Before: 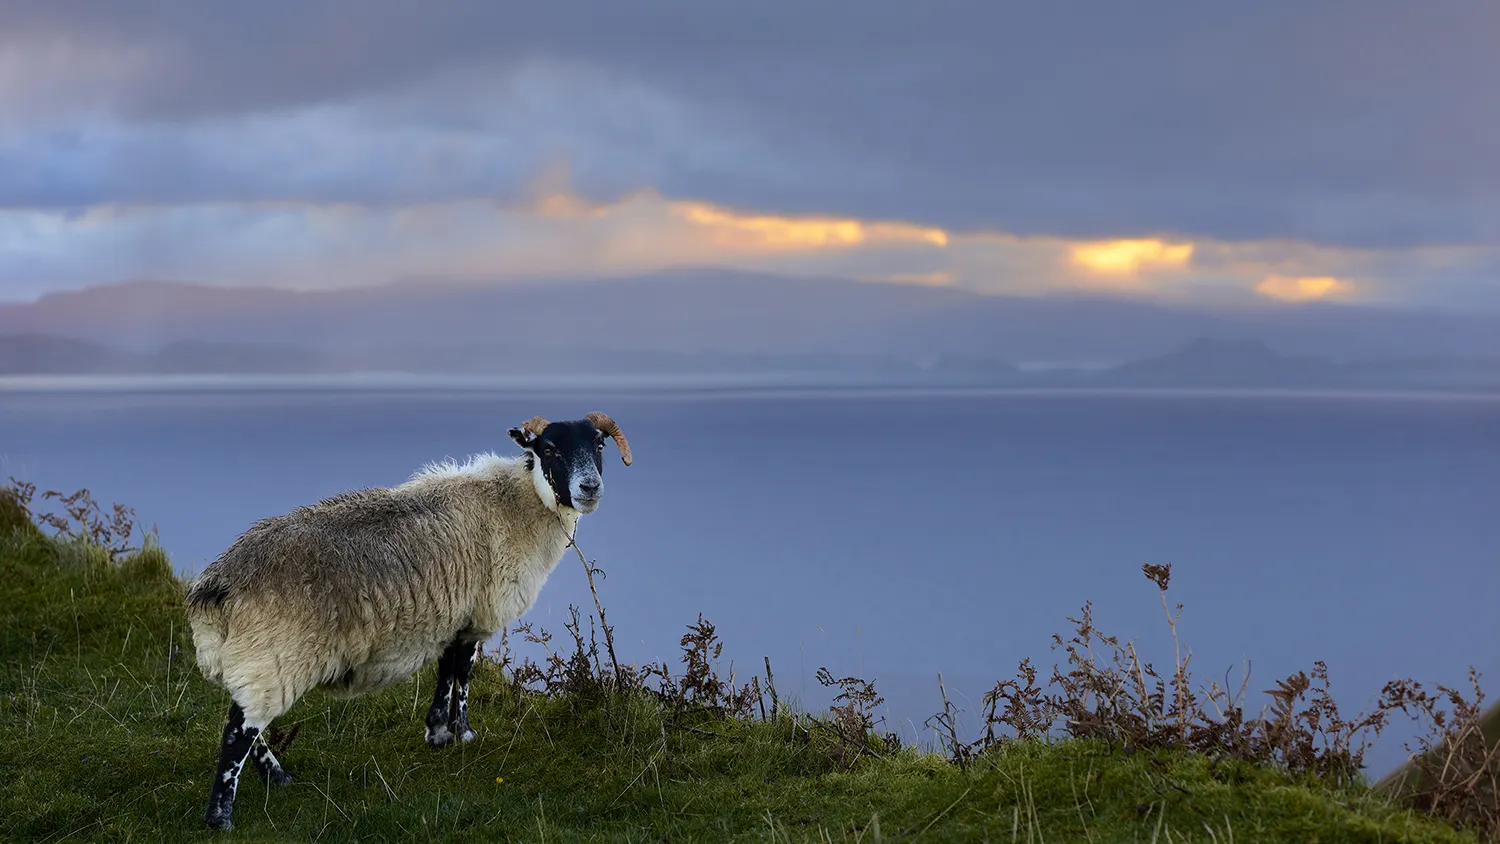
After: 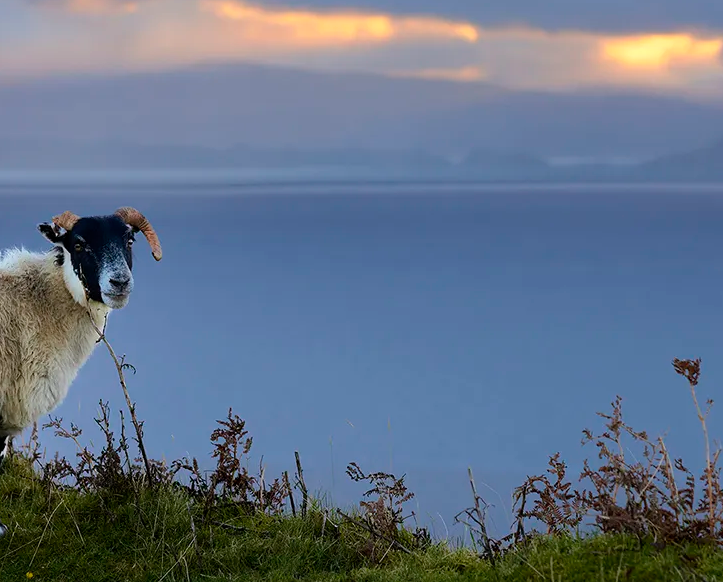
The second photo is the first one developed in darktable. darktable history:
crop: left 31.375%, top 24.384%, right 20.424%, bottom 6.549%
